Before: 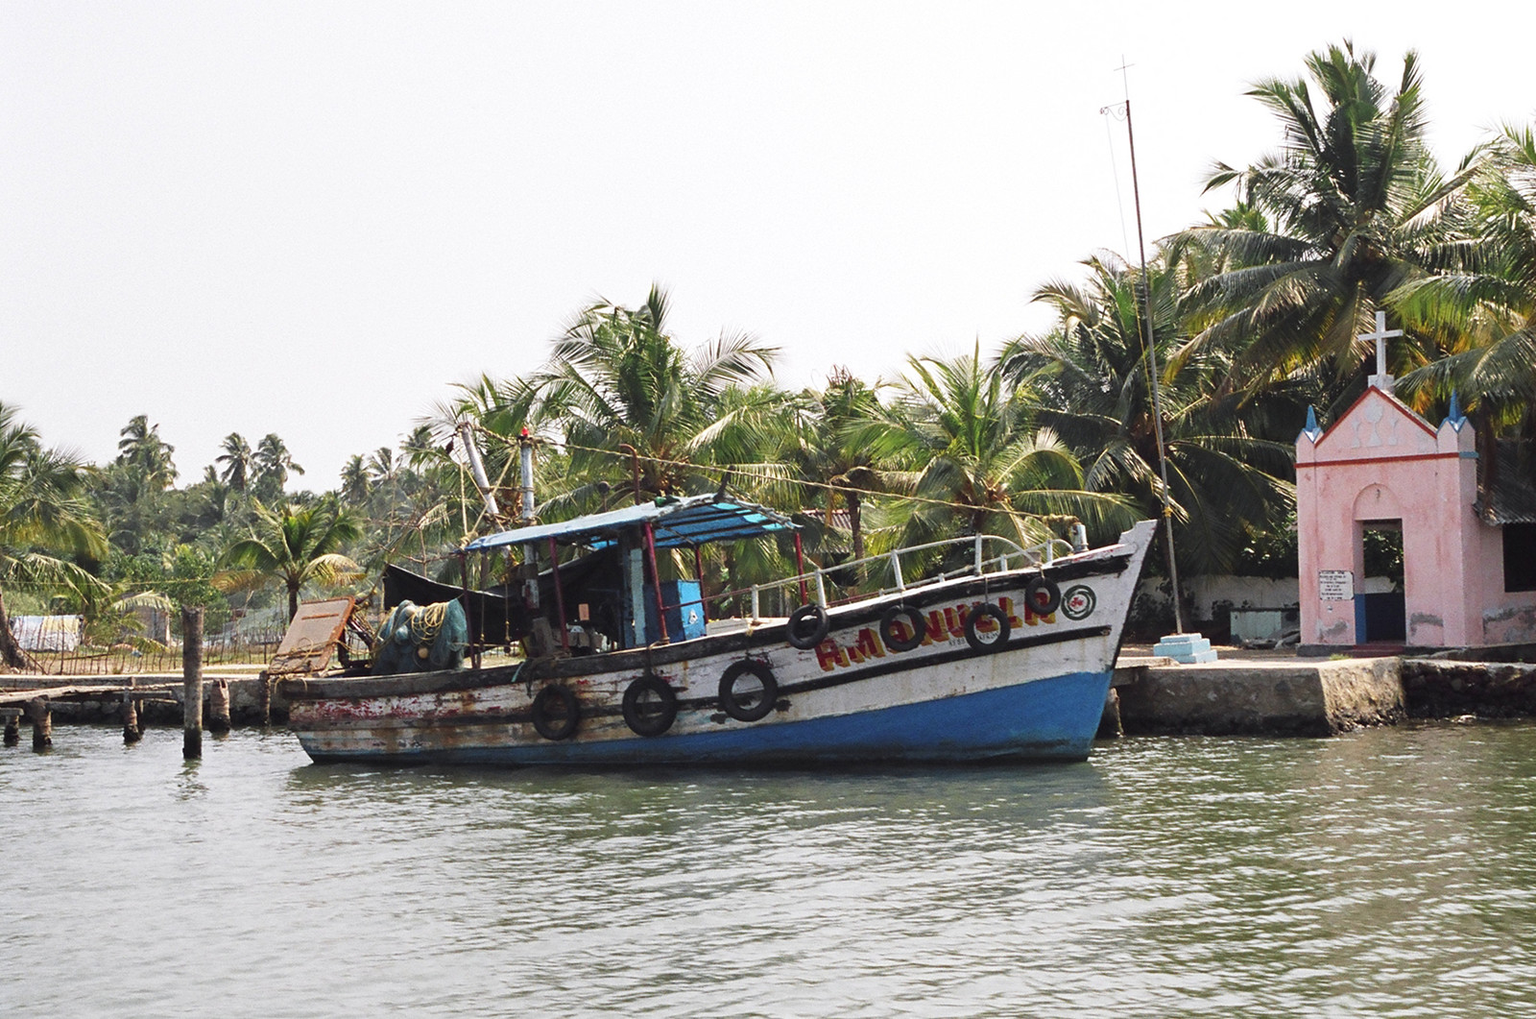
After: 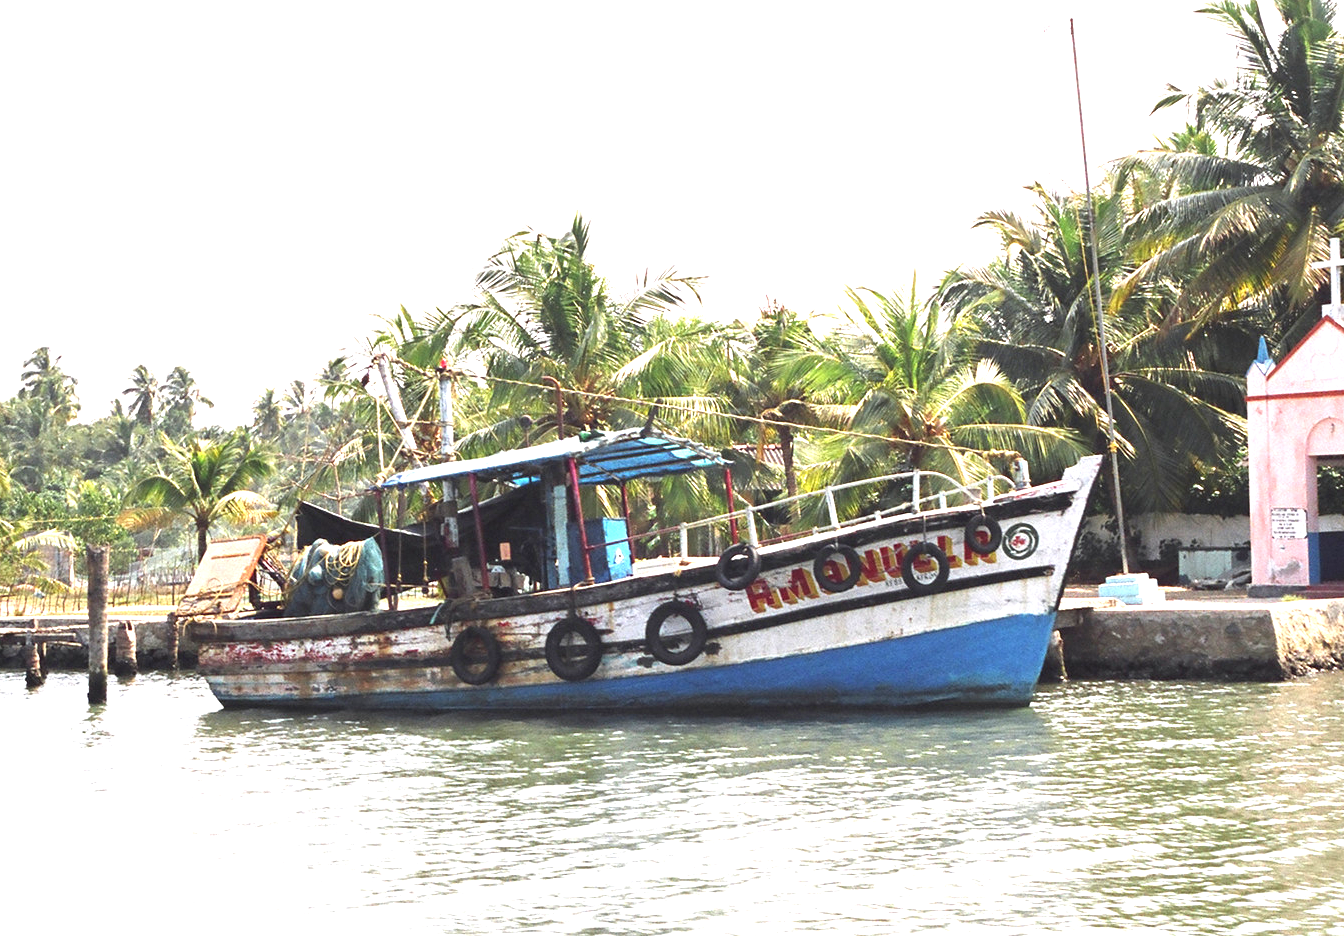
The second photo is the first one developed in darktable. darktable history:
crop: left 6.446%, top 8.188%, right 9.538%, bottom 3.548%
exposure: black level correction 0, exposure 1.3 EV, compensate exposure bias true, compensate highlight preservation false
